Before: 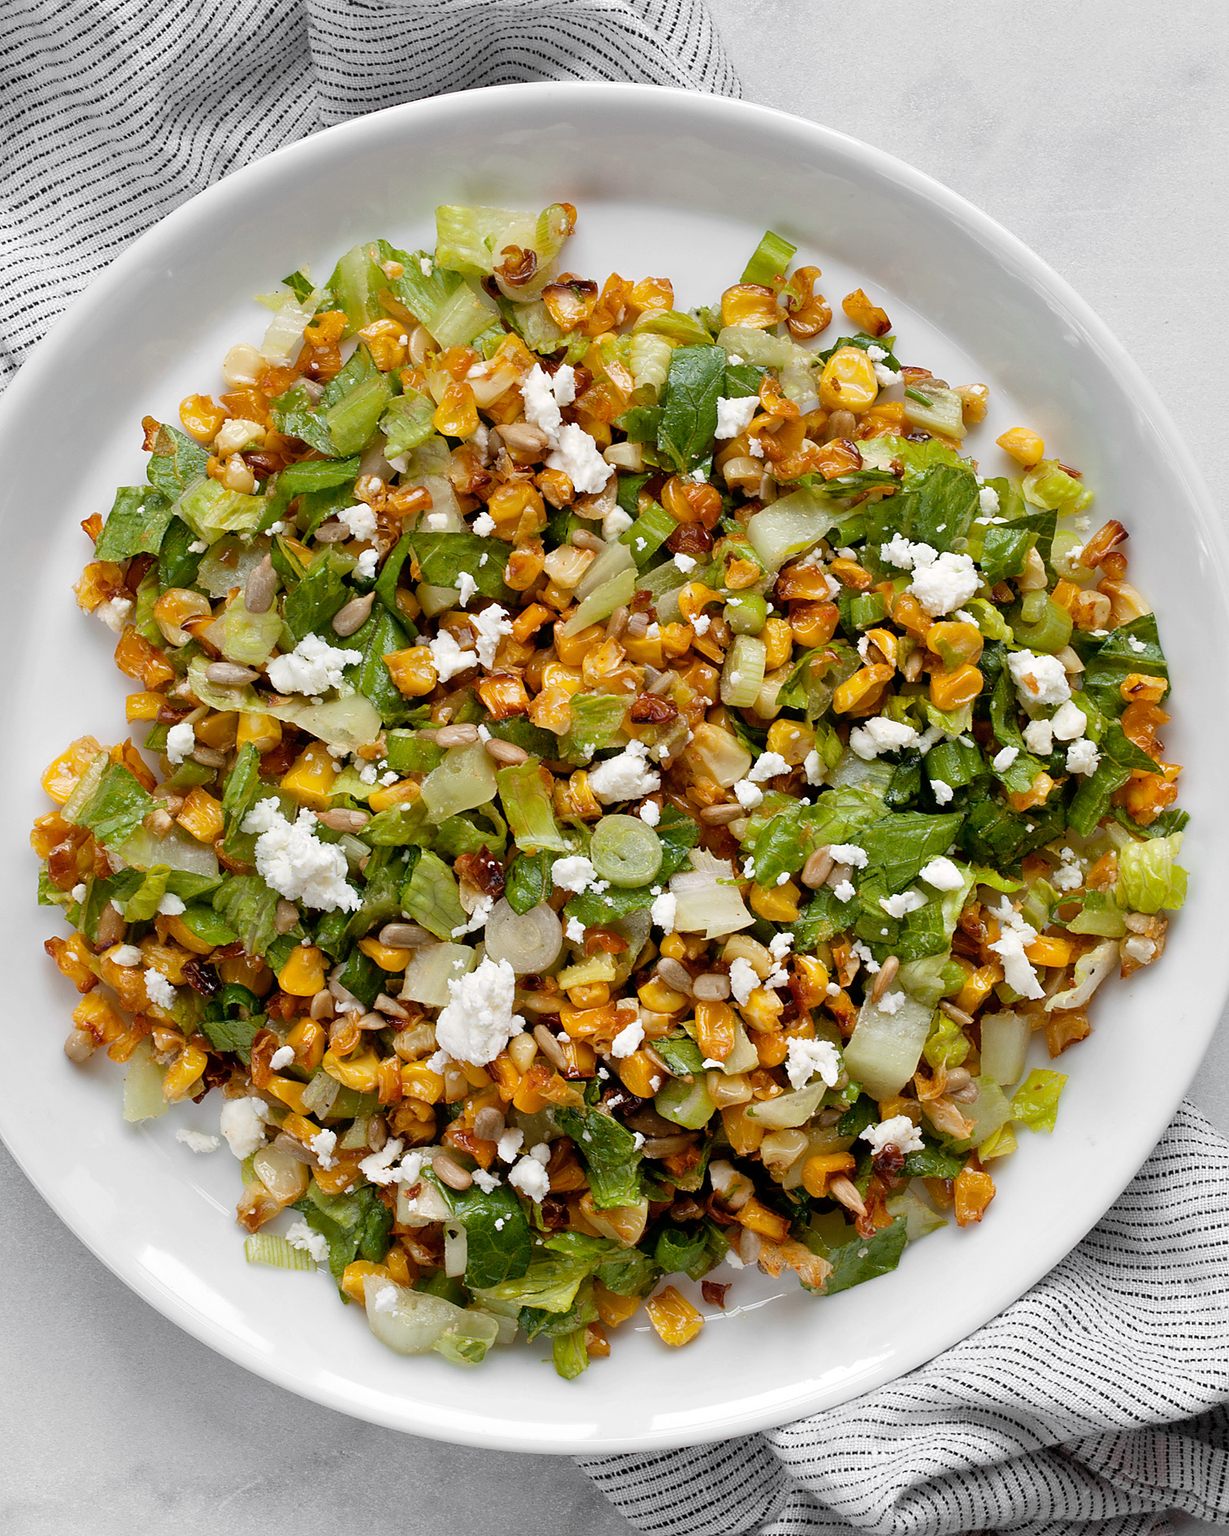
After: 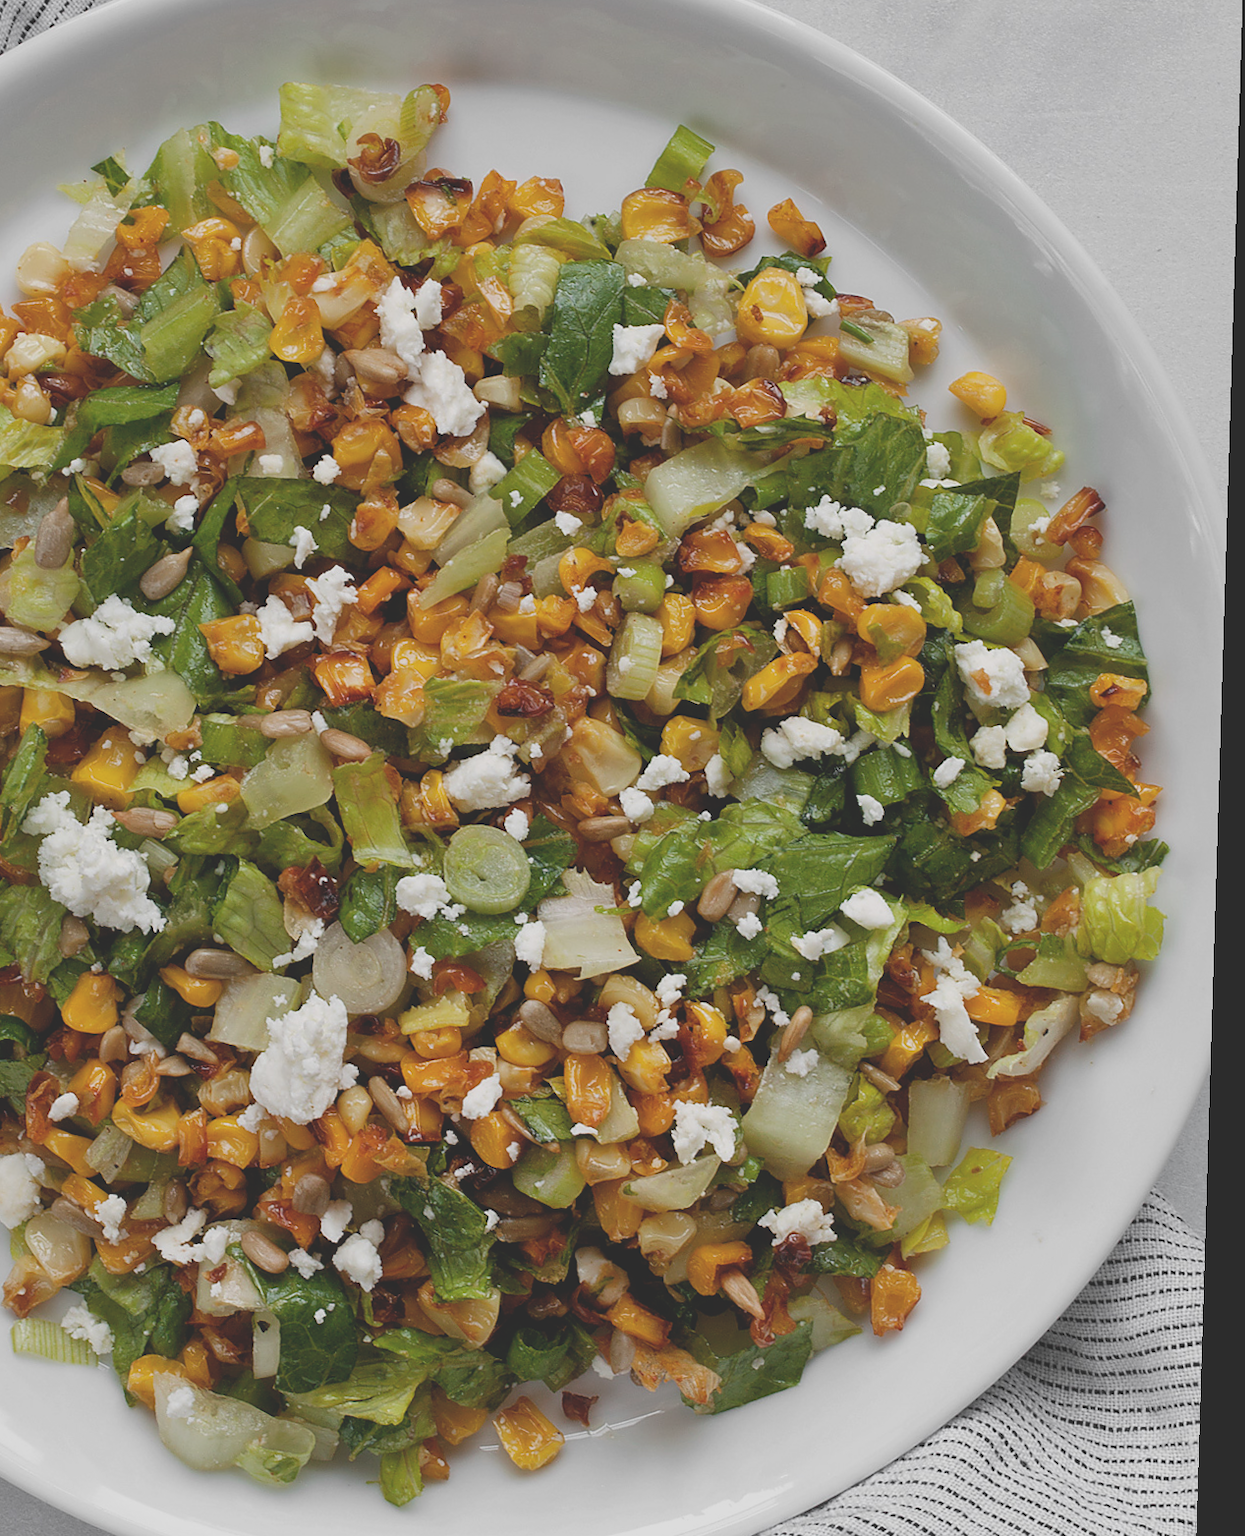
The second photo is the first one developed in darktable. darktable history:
crop: left 19.159%, top 9.58%, bottom 9.58%
exposure: black level correction -0.036, exposure -0.497 EV, compensate highlight preservation false
rotate and perspective: rotation 1.72°, automatic cropping off
